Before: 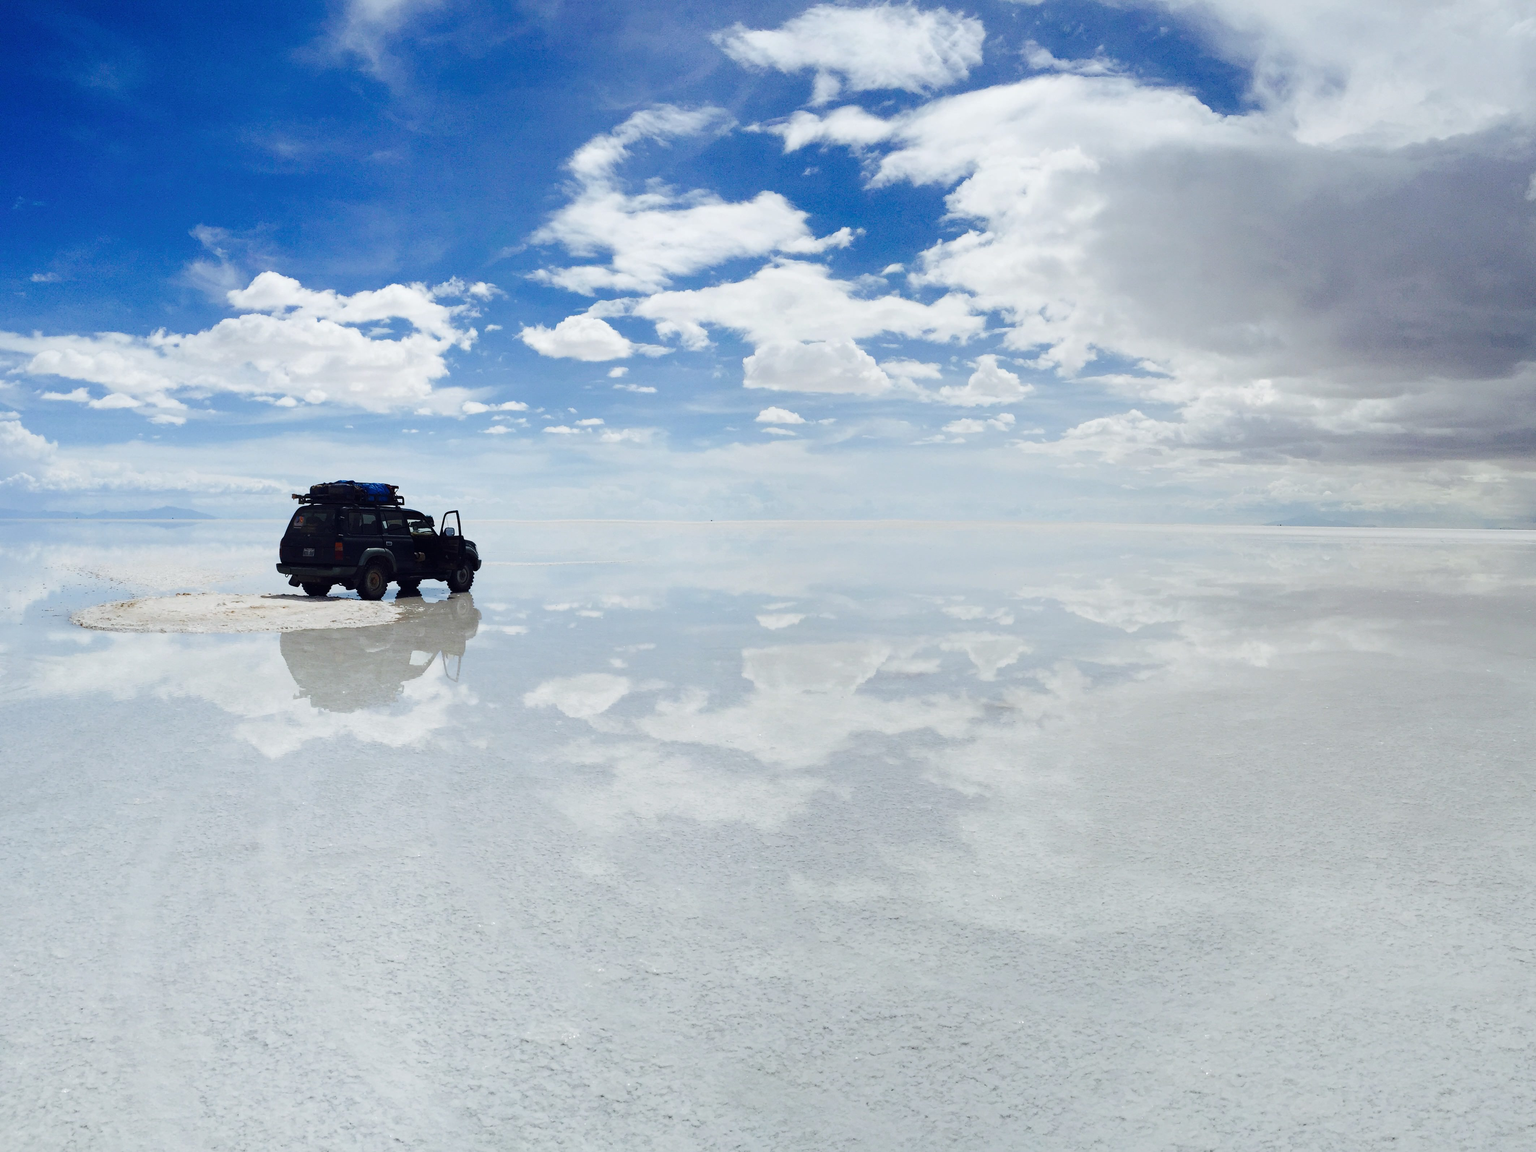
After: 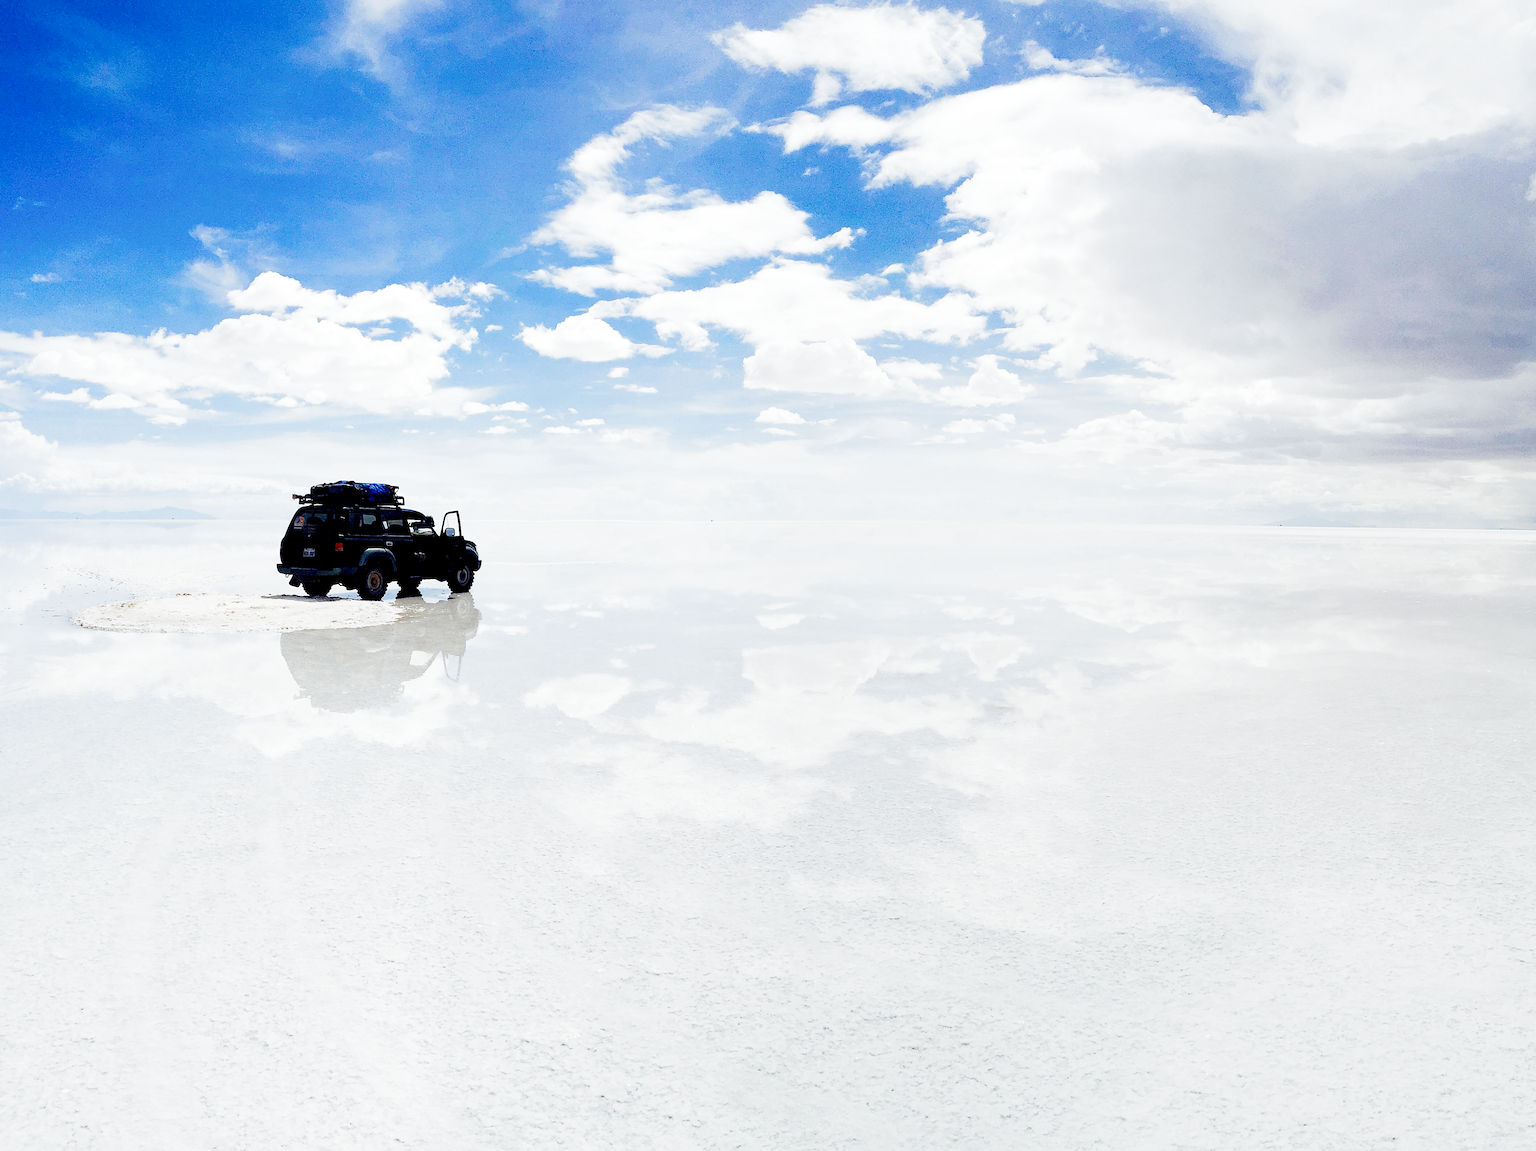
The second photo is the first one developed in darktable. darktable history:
exposure: black level correction 0.009, exposure 1.424 EV, compensate highlight preservation false
sharpen: on, module defaults
filmic rgb: middle gray luminance 18.3%, black relative exposure -8.91 EV, white relative exposure 3.69 EV, target black luminance 0%, hardness 4.81, latitude 67.83%, contrast 0.952, highlights saturation mix 18.96%, shadows ↔ highlights balance 22.1%, add noise in highlights 0.002, preserve chrominance no, color science v3 (2019), use custom middle-gray values true, contrast in highlights soft
